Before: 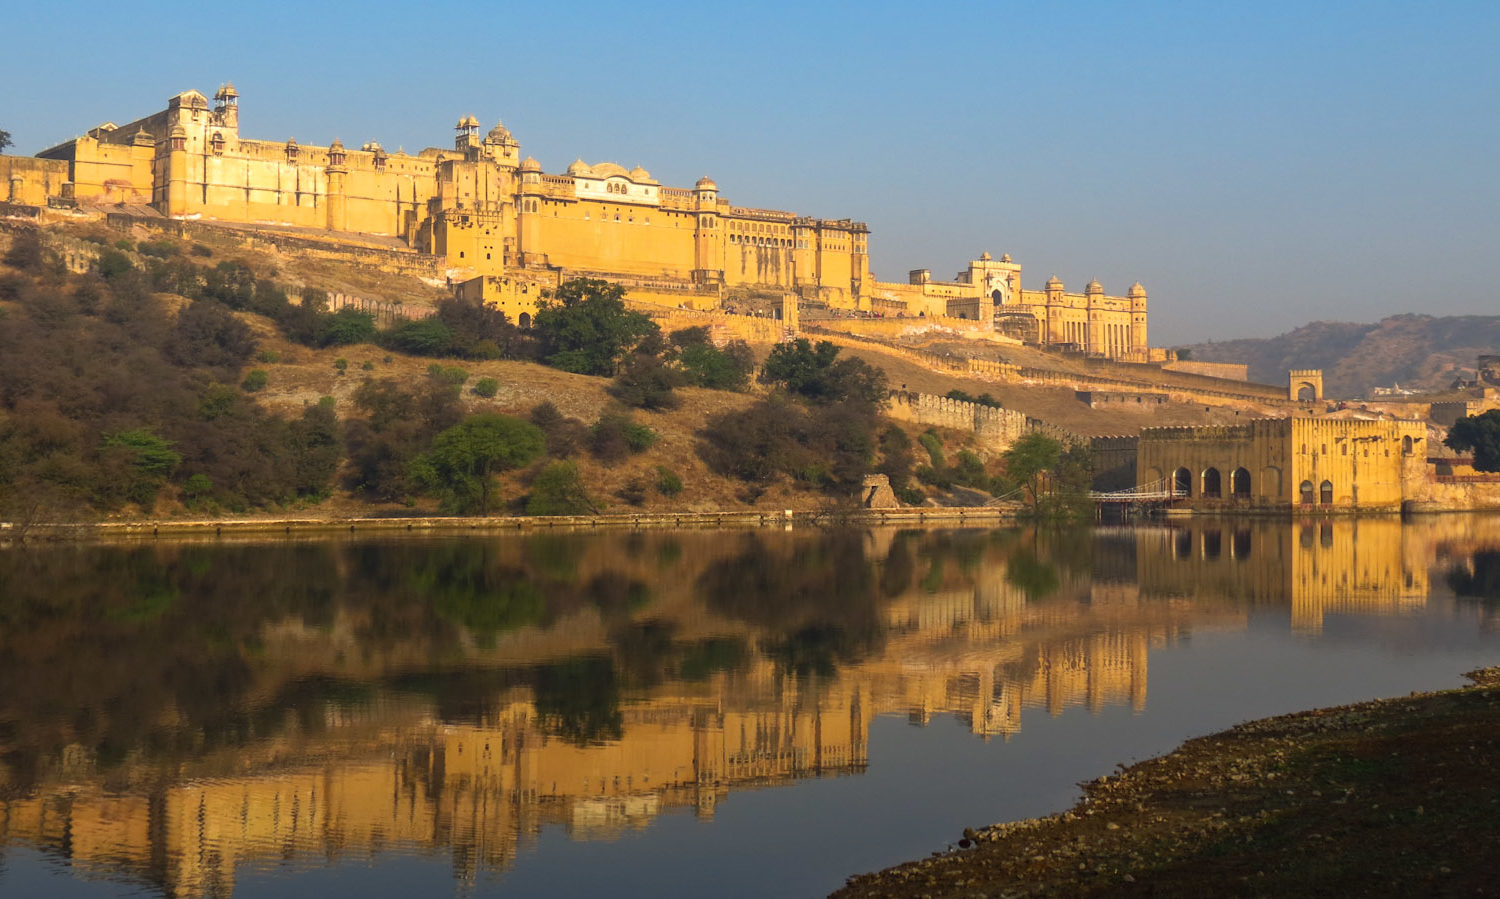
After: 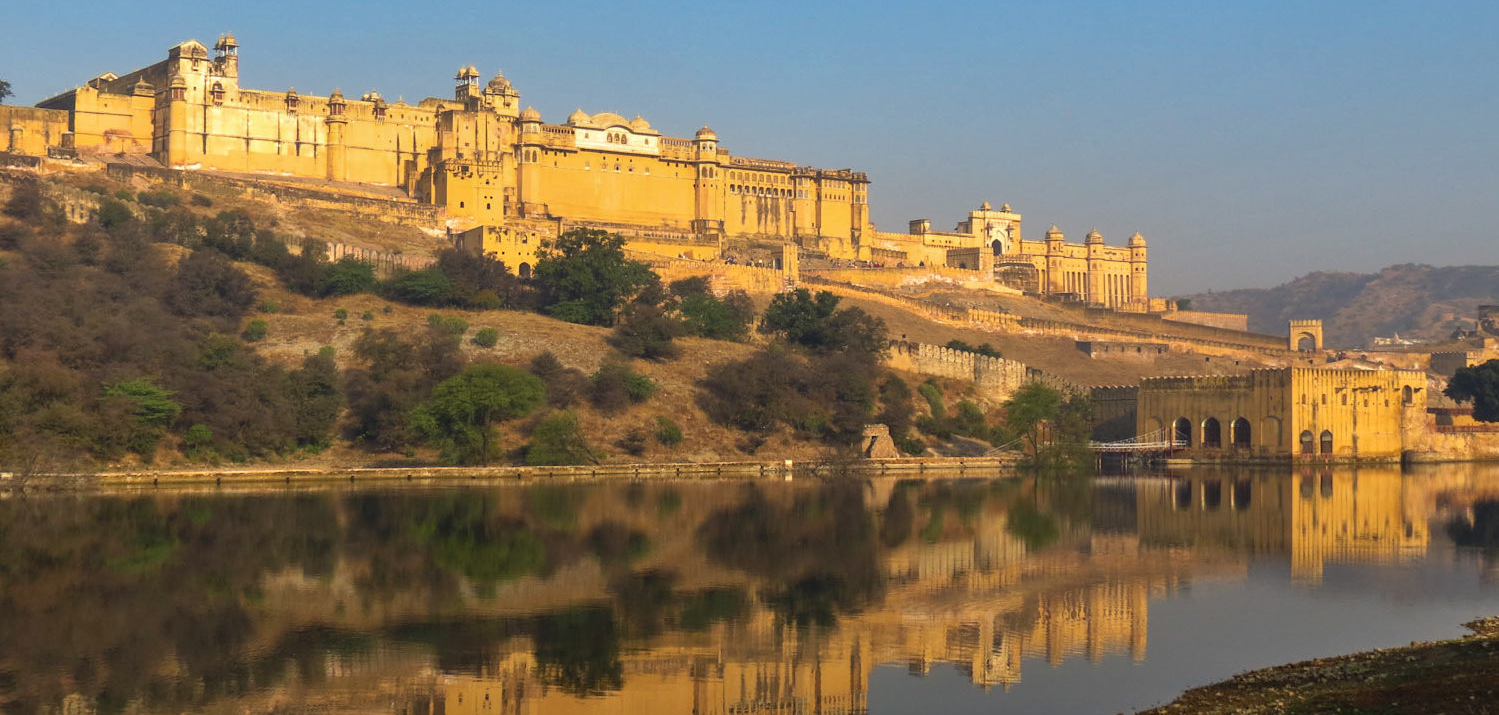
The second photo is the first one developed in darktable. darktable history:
shadows and highlights: soften with gaussian
crop and rotate: top 5.662%, bottom 14.753%
